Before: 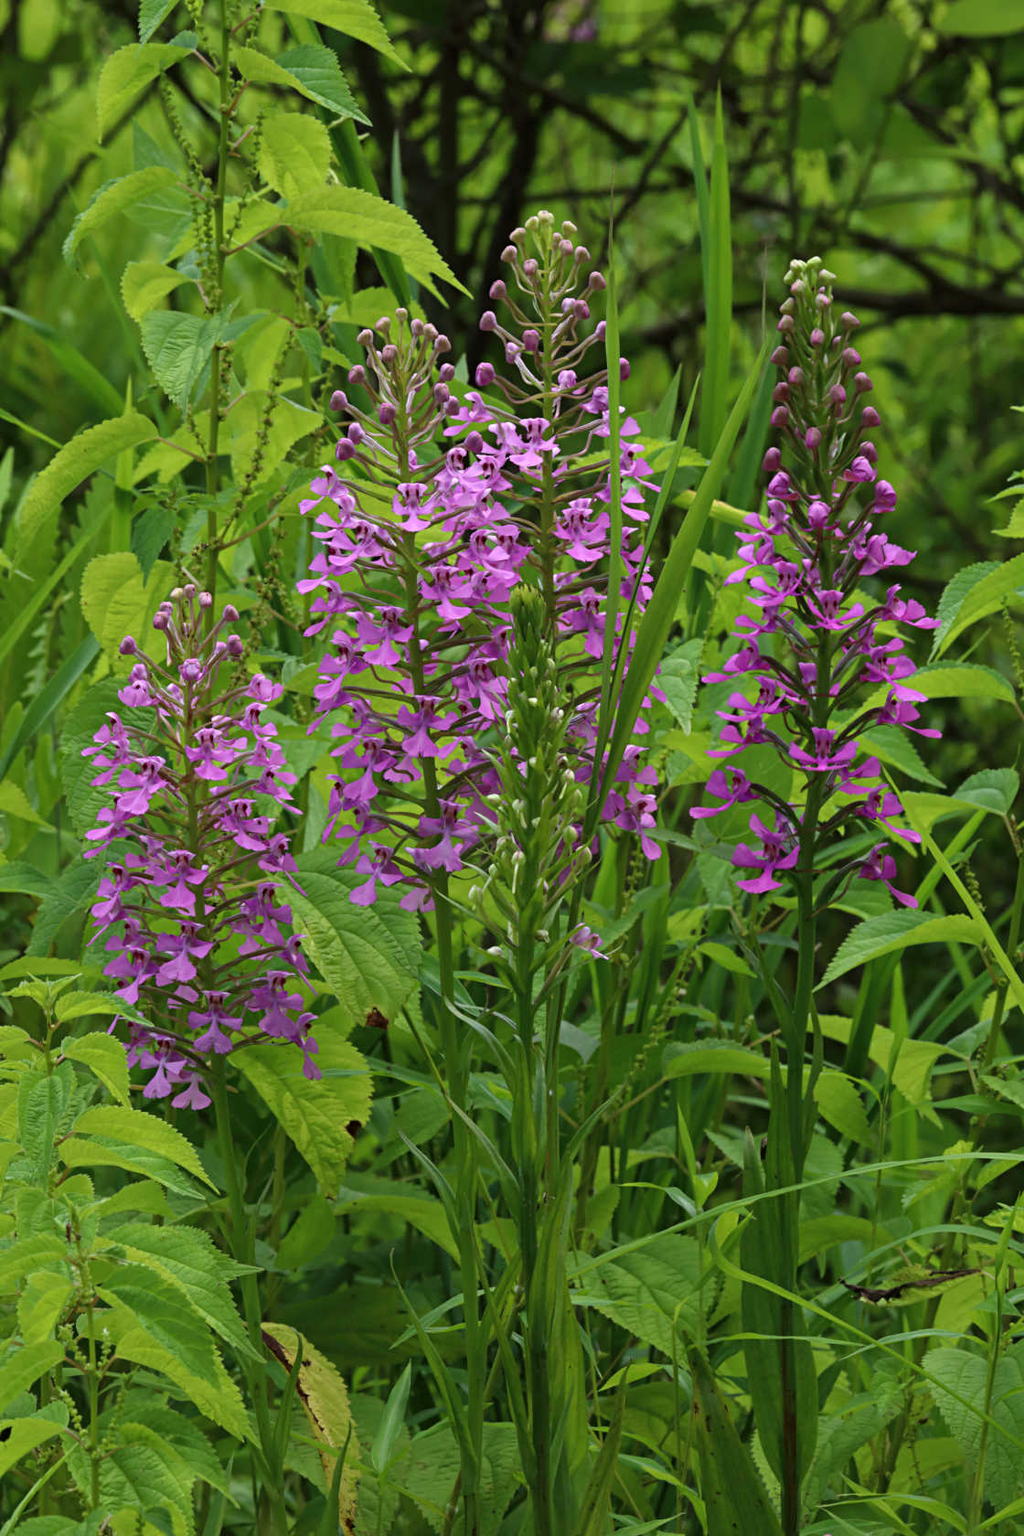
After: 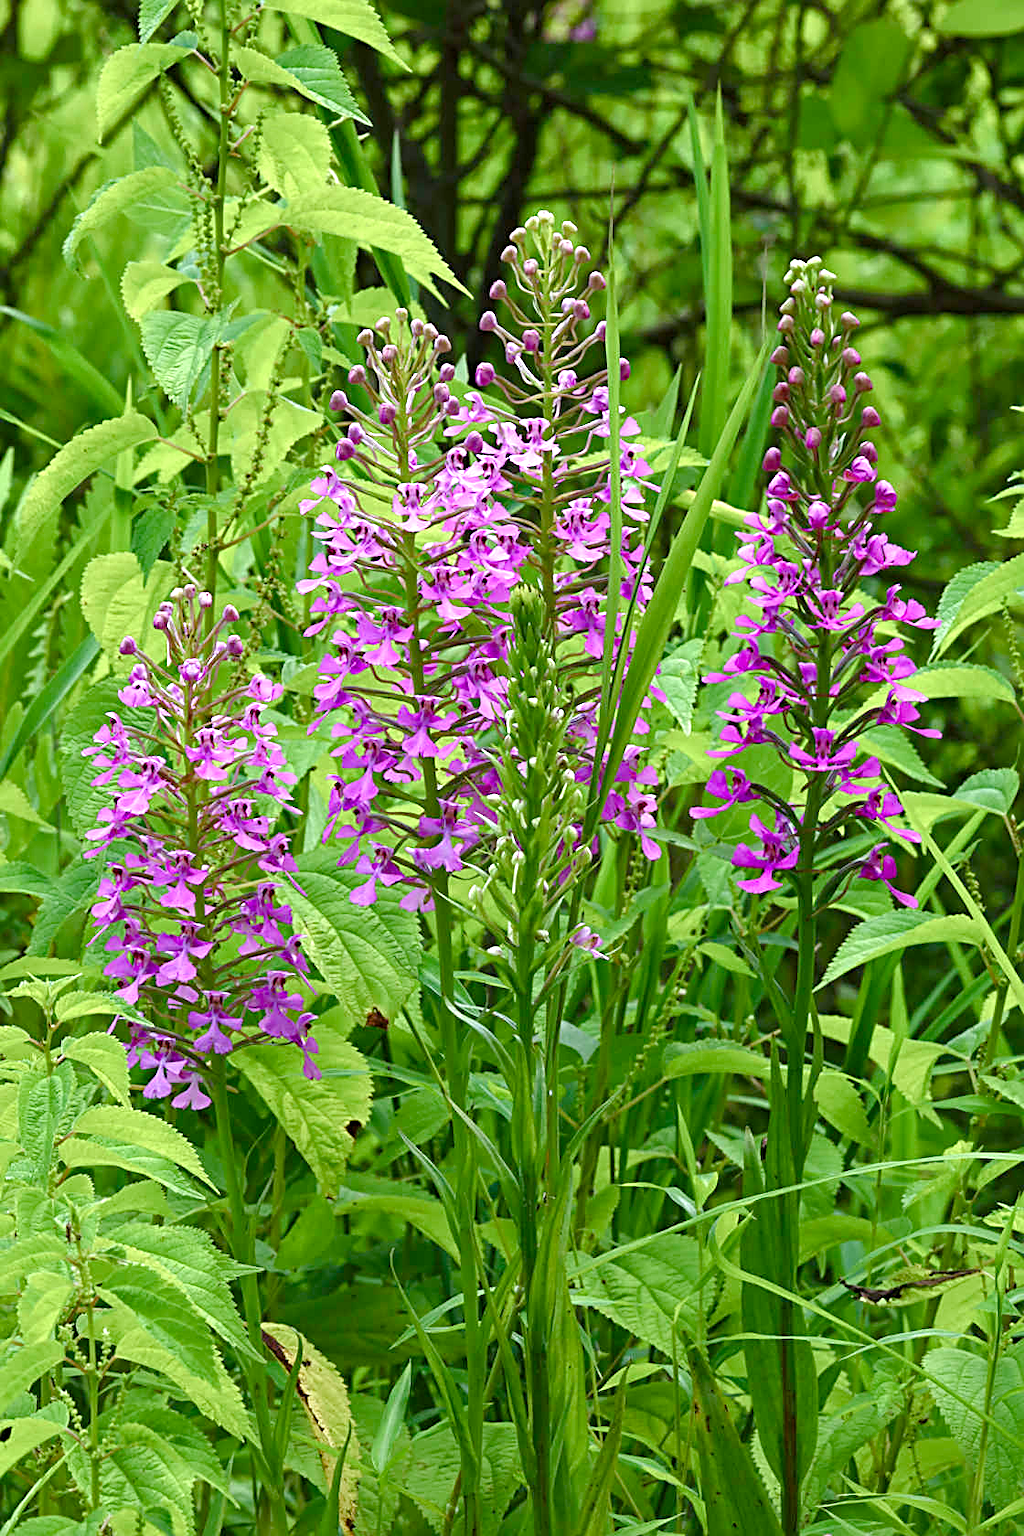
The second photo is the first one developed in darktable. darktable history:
exposure: exposure 0.574 EV, compensate highlight preservation false
color balance rgb: perceptual saturation grading › global saturation 20%, perceptual saturation grading › highlights -50%, perceptual saturation grading › shadows 30%, perceptual brilliance grading › global brilliance 10%, perceptual brilliance grading › shadows 15%
sharpen: on, module defaults
color calibration: illuminant as shot in camera, x 0.358, y 0.373, temperature 4628.91 K
haze removal: compatibility mode true, adaptive false
